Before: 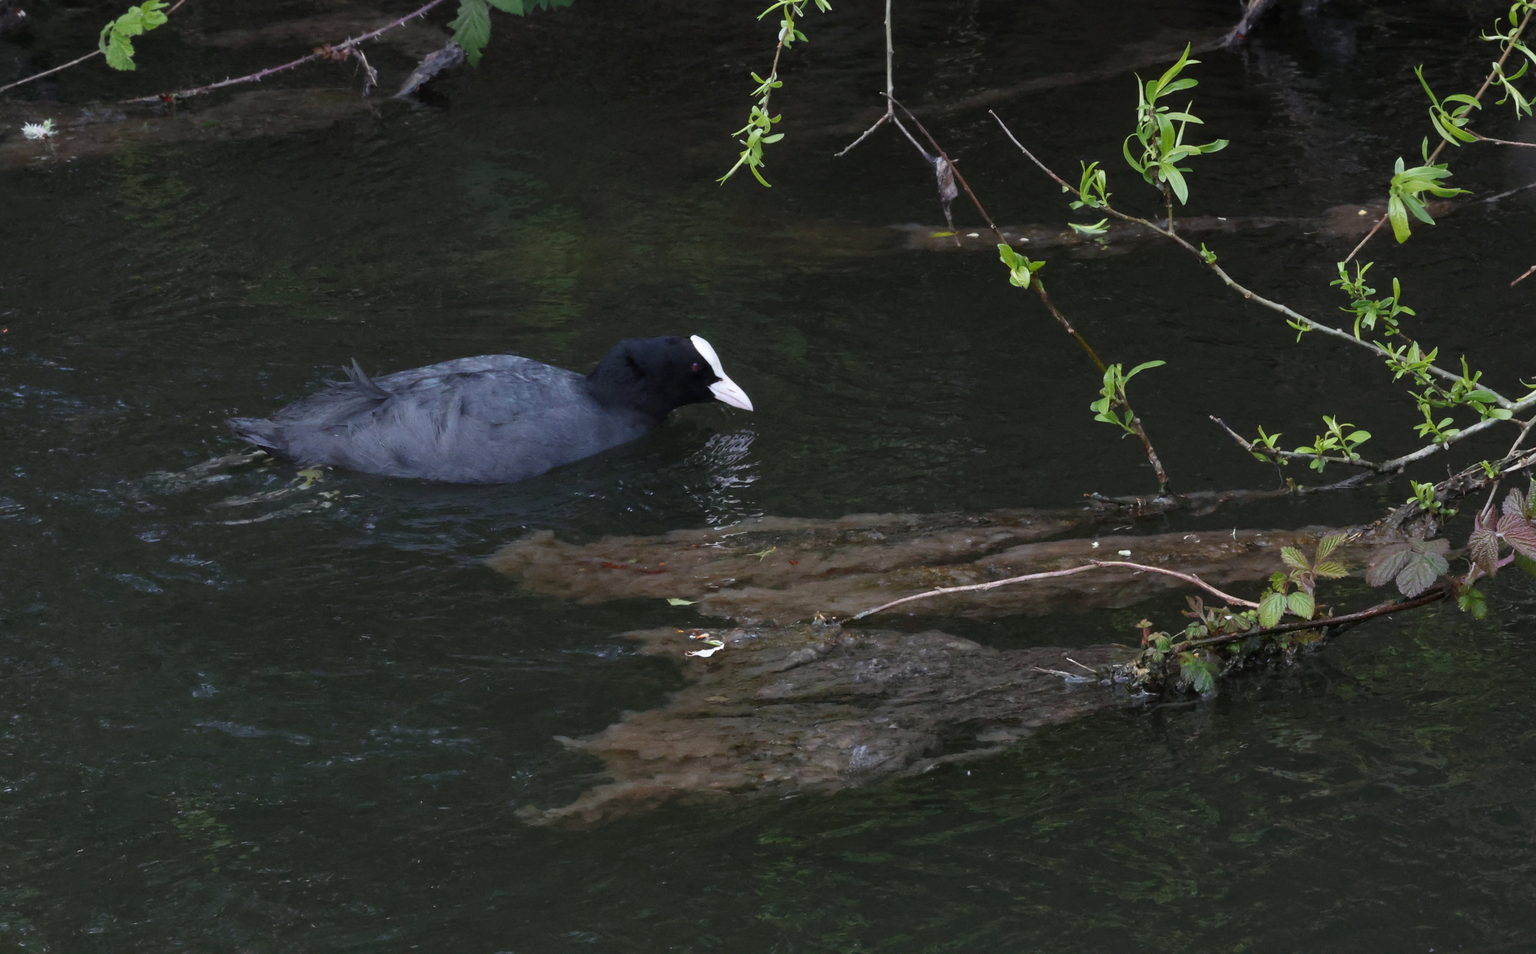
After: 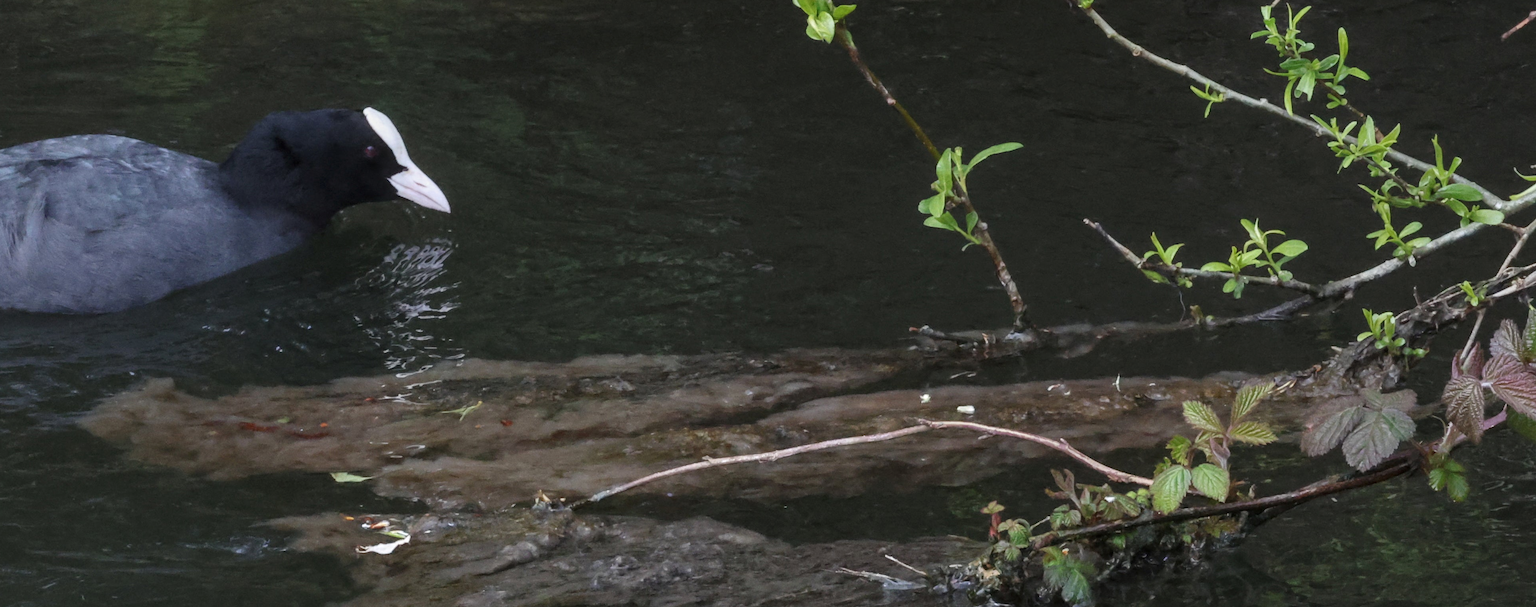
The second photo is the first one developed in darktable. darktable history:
exposure: black level correction -0.003, exposure 0.04 EV, compensate highlight preservation false
crop and rotate: left 27.938%, top 27.046%, bottom 27.046%
local contrast: on, module defaults
